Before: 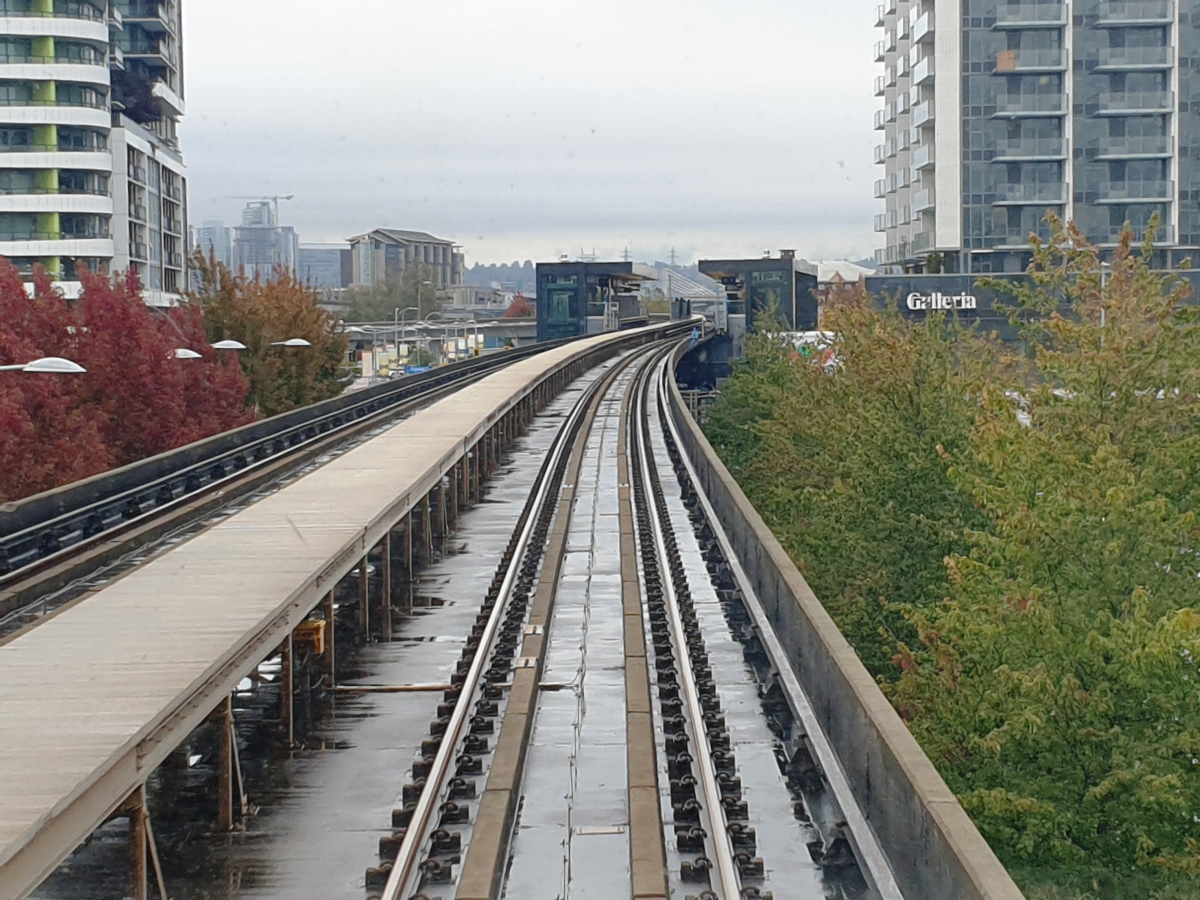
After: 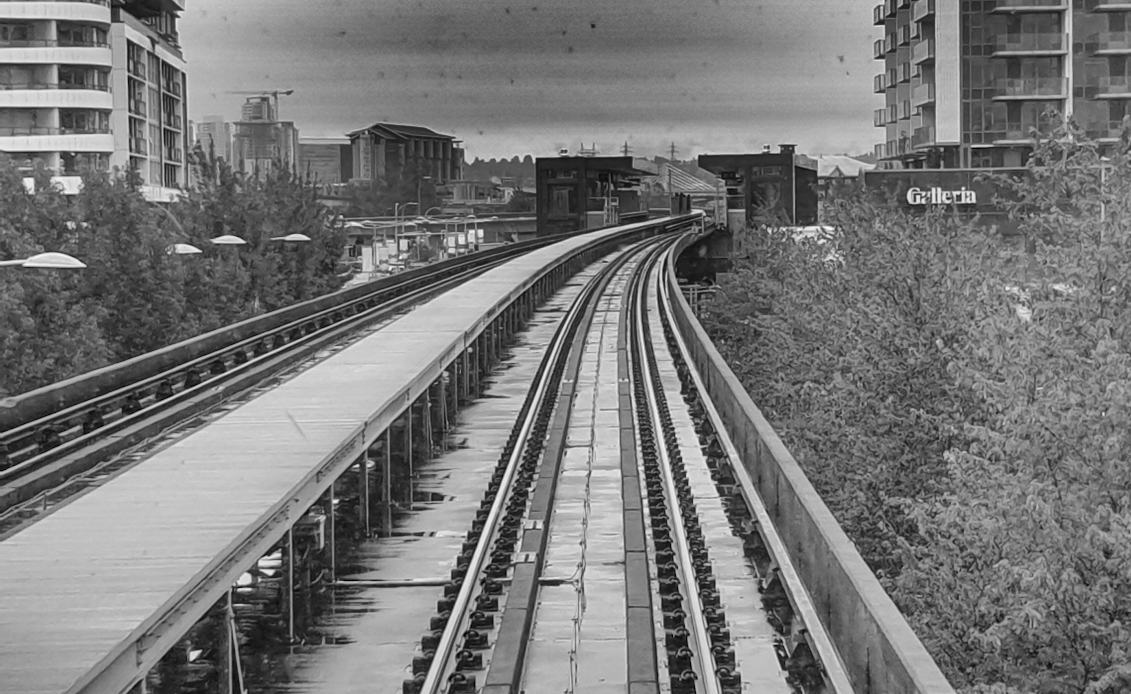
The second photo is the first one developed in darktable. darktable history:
shadows and highlights: radius 123.98, shadows 100, white point adjustment -3, highlights -100, highlights color adjustment 89.84%, soften with gaussian
crop and rotate: angle 0.03°, top 11.643%, right 5.651%, bottom 11.189%
local contrast: on, module defaults
monochrome: on, module defaults
base curve: curves: ch0 [(0, 0) (0.158, 0.273) (0.879, 0.895) (1, 1)], preserve colors none
white balance: red 1, blue 1
